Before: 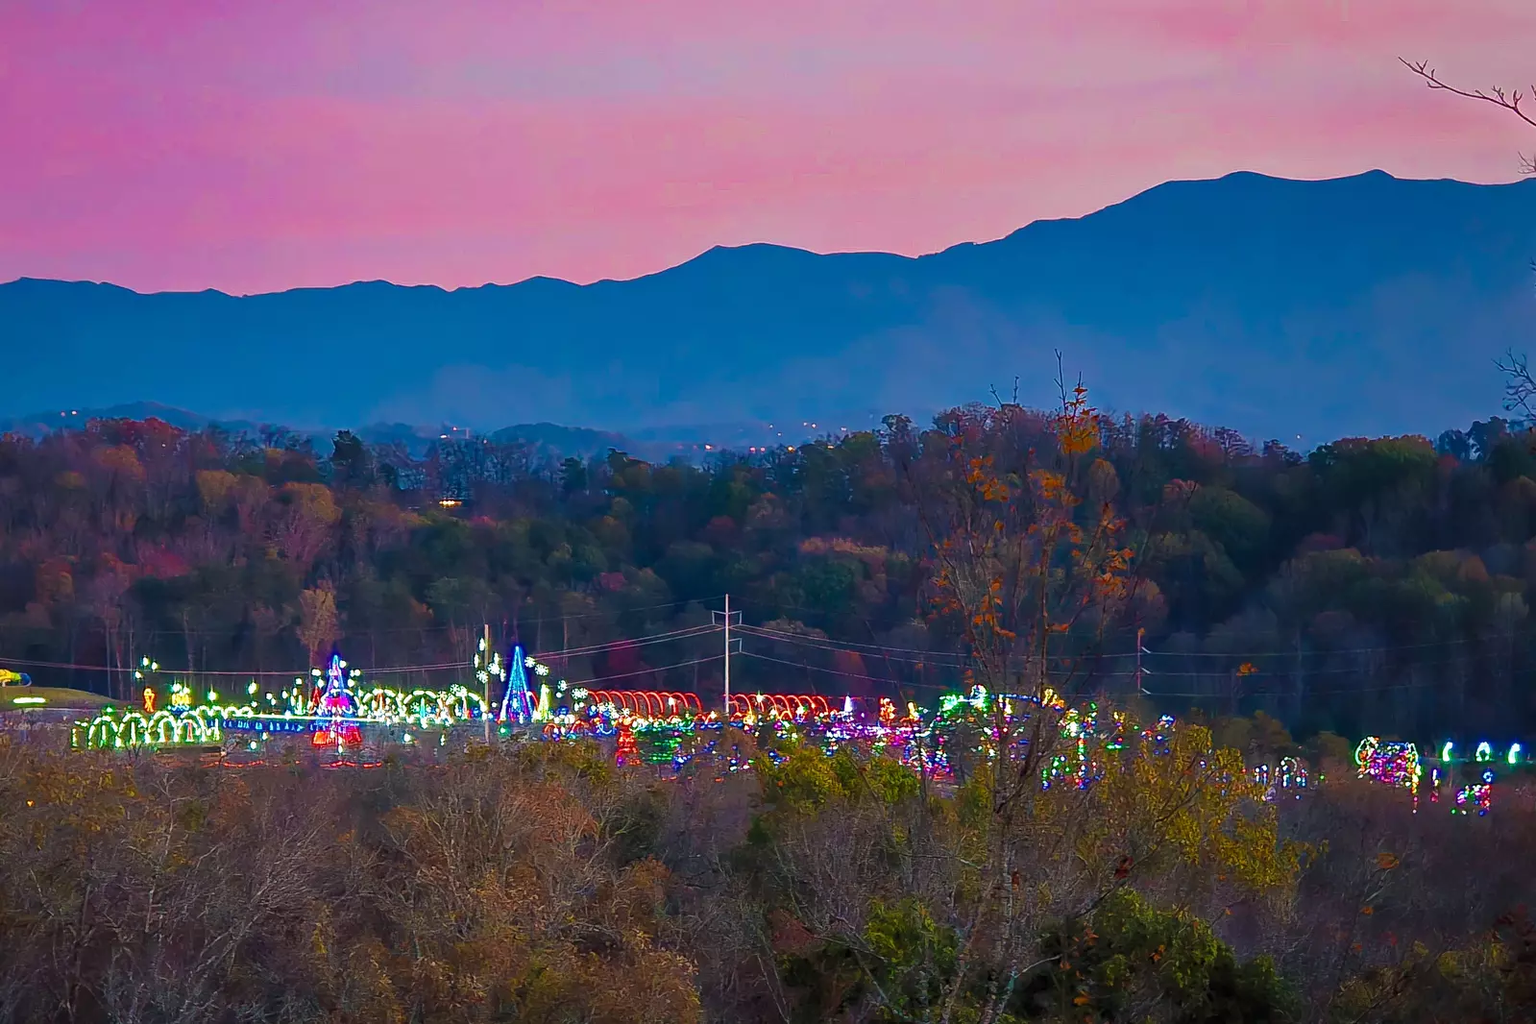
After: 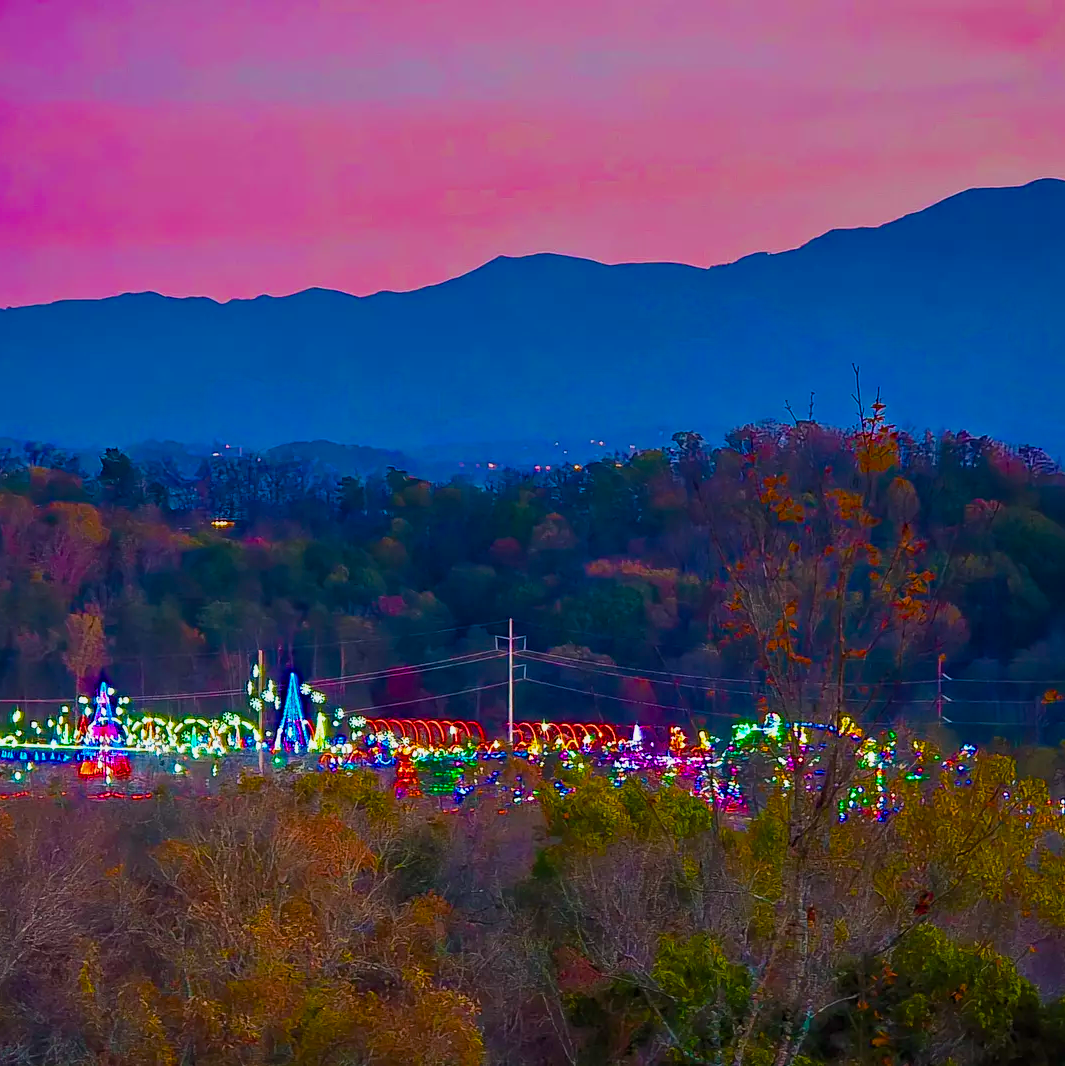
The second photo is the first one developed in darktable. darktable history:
graduated density: rotation -0.352°, offset 57.64
color balance rgb: linear chroma grading › global chroma 25%, perceptual saturation grading › global saturation 50%
crop: left 15.419%, right 17.914%
